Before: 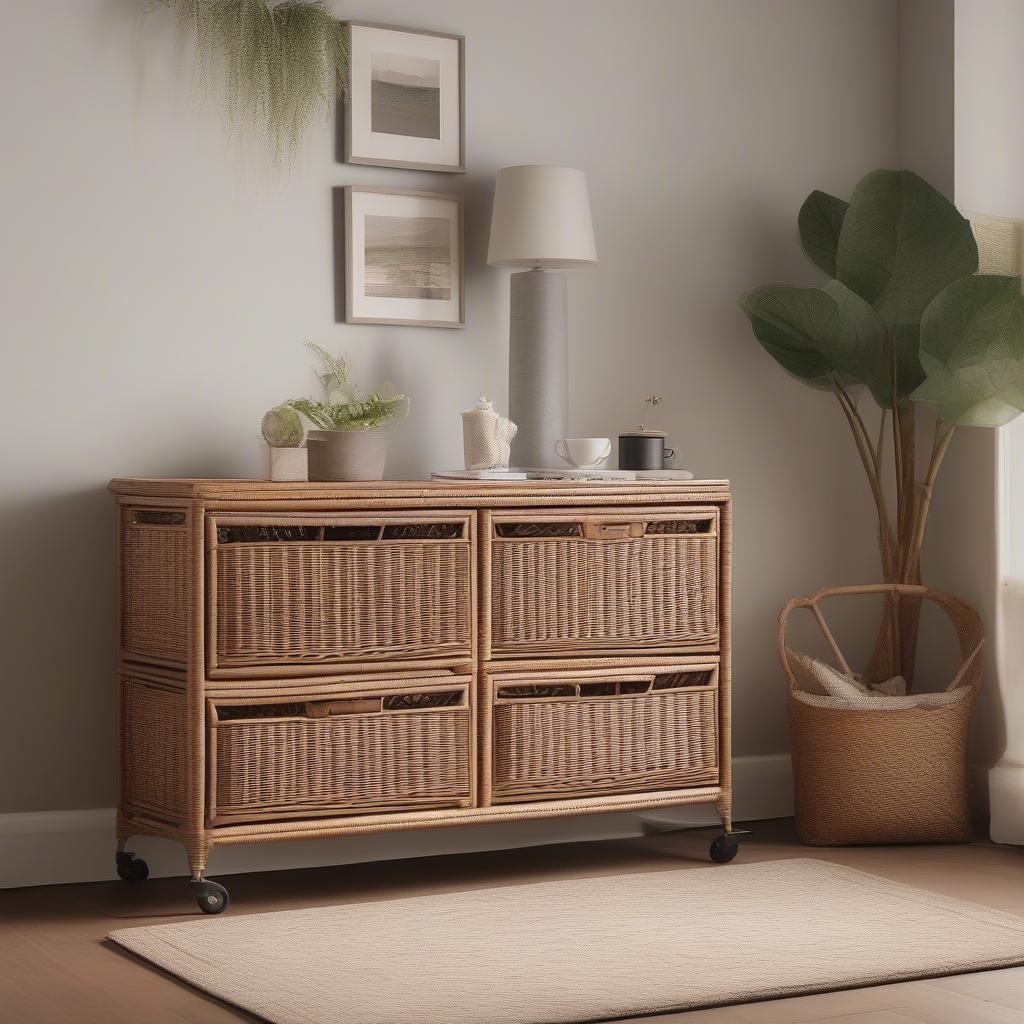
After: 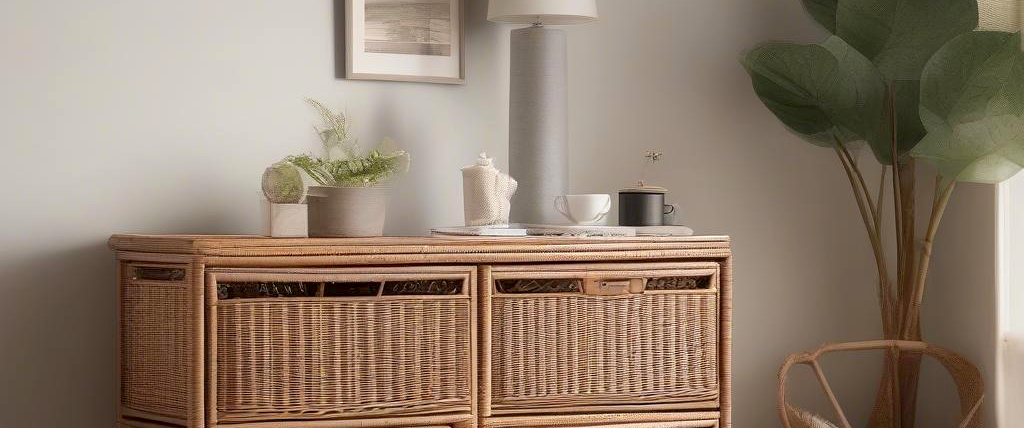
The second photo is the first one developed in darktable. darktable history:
crop and rotate: top 23.84%, bottom 34.294%
exposure: black level correction 0.005, exposure 0.286 EV, compensate highlight preservation false
